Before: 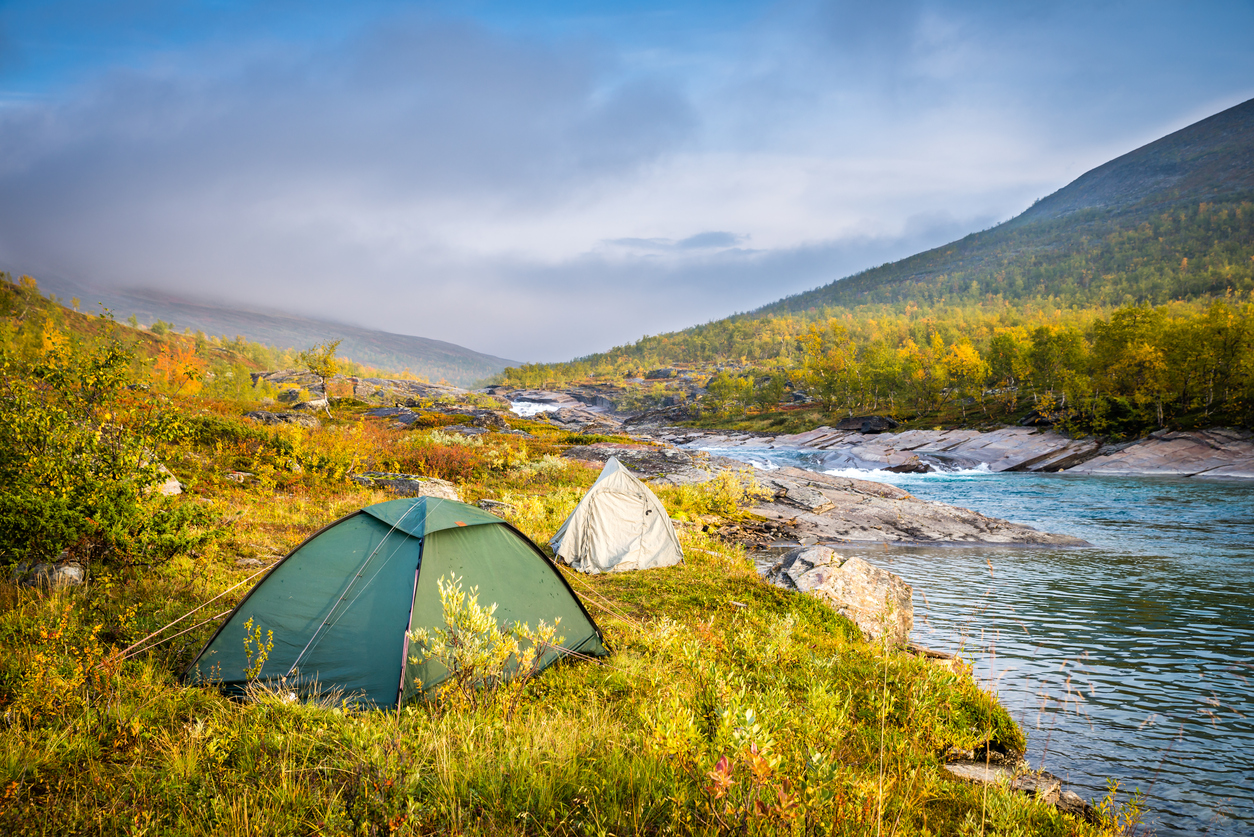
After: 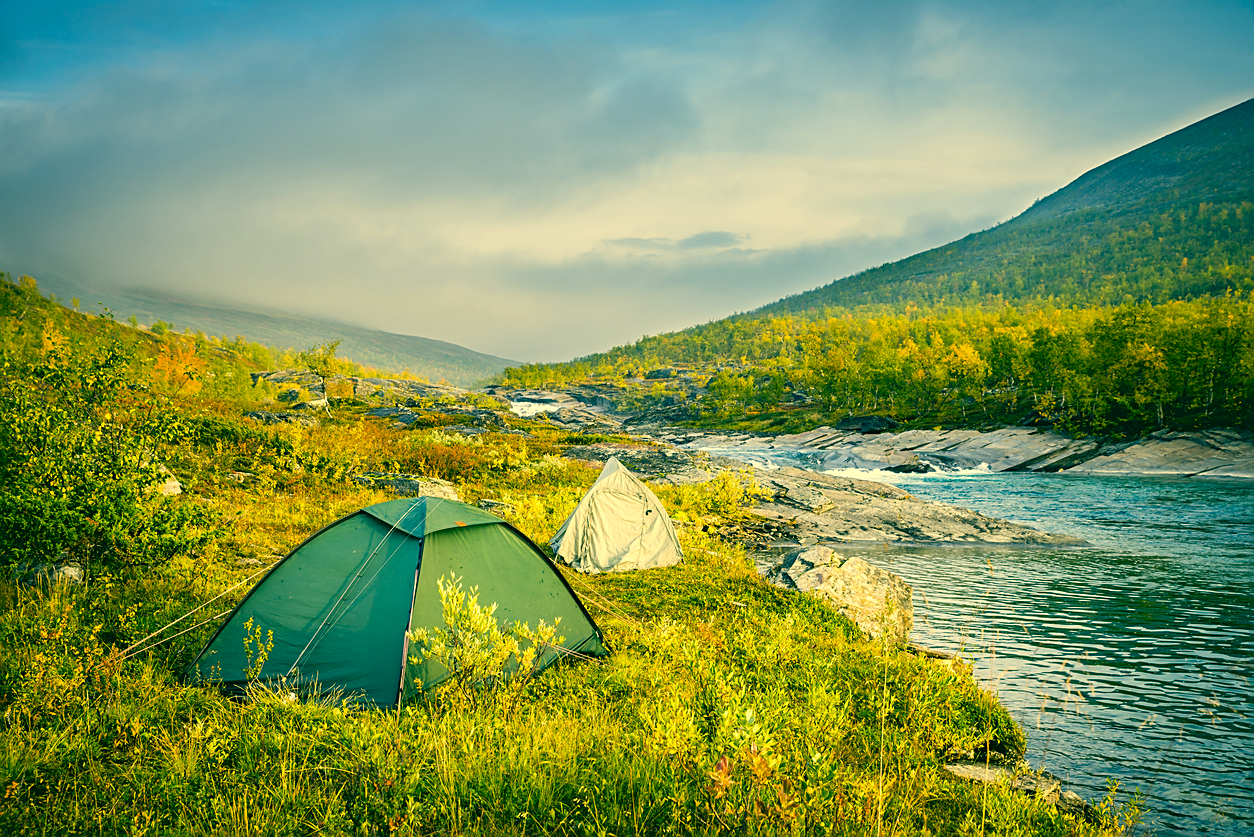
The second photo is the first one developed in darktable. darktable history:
sharpen: on, module defaults
tone equalizer: on, module defaults
color correction: highlights a* 1.95, highlights b* 34.54, shadows a* -36.91, shadows b* -6.11
